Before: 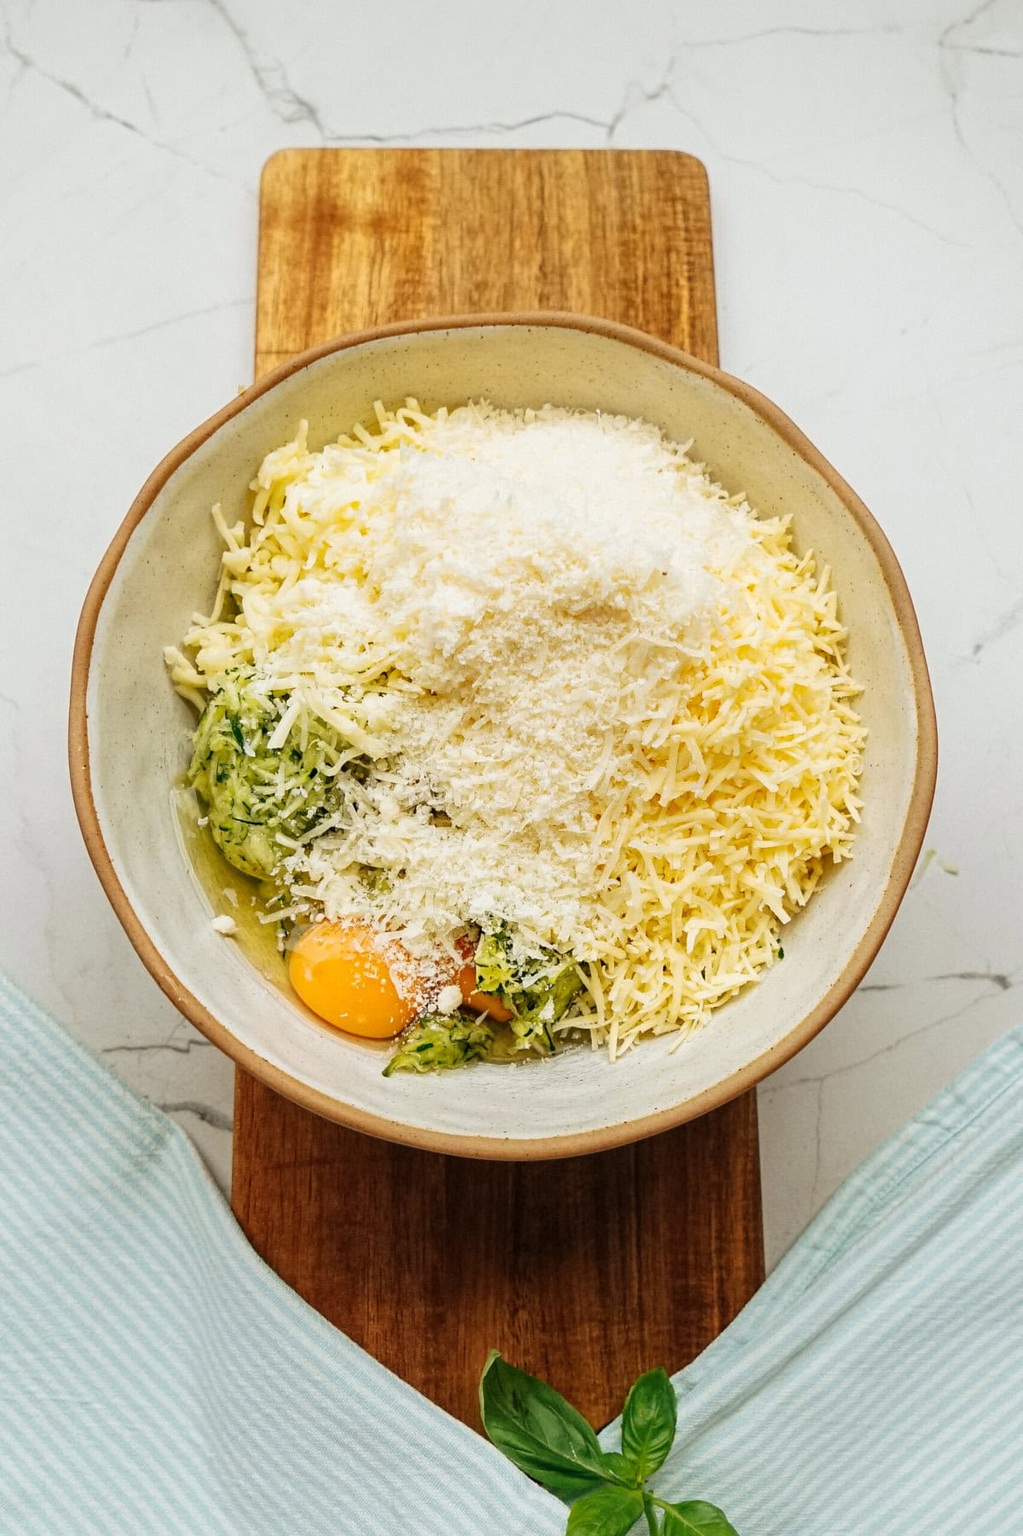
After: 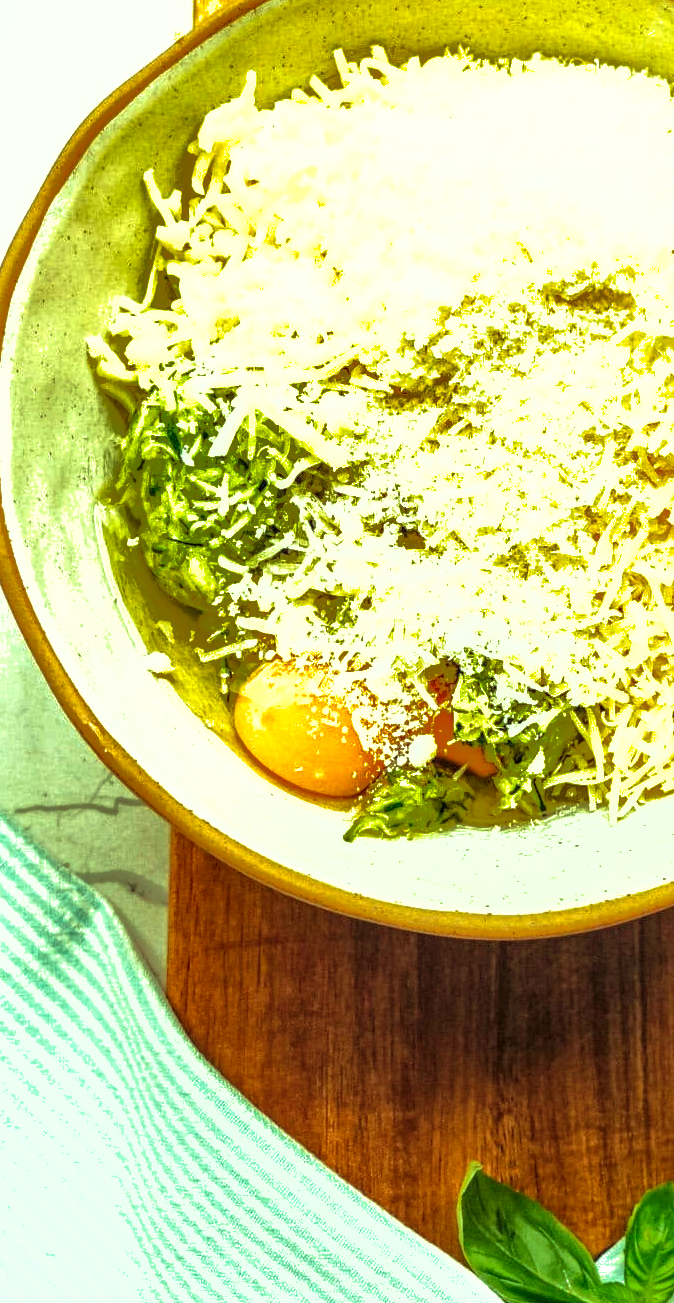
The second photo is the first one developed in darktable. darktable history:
exposure: black level correction 0, exposure 0.695 EV, compensate highlight preservation false
crop: left 8.758%, top 23.384%, right 34.995%, bottom 4.263%
tone equalizer: mask exposure compensation -0.51 EV
color balance rgb: highlights gain › luminance 15.334%, highlights gain › chroma 6.906%, highlights gain › hue 122.98°, linear chroma grading › mid-tones 7.455%, perceptual saturation grading › global saturation 19.673%
local contrast: detail 130%
velvia: on, module defaults
shadows and highlights: shadows 39.44, highlights -59.95, highlights color adjustment 42.6%
